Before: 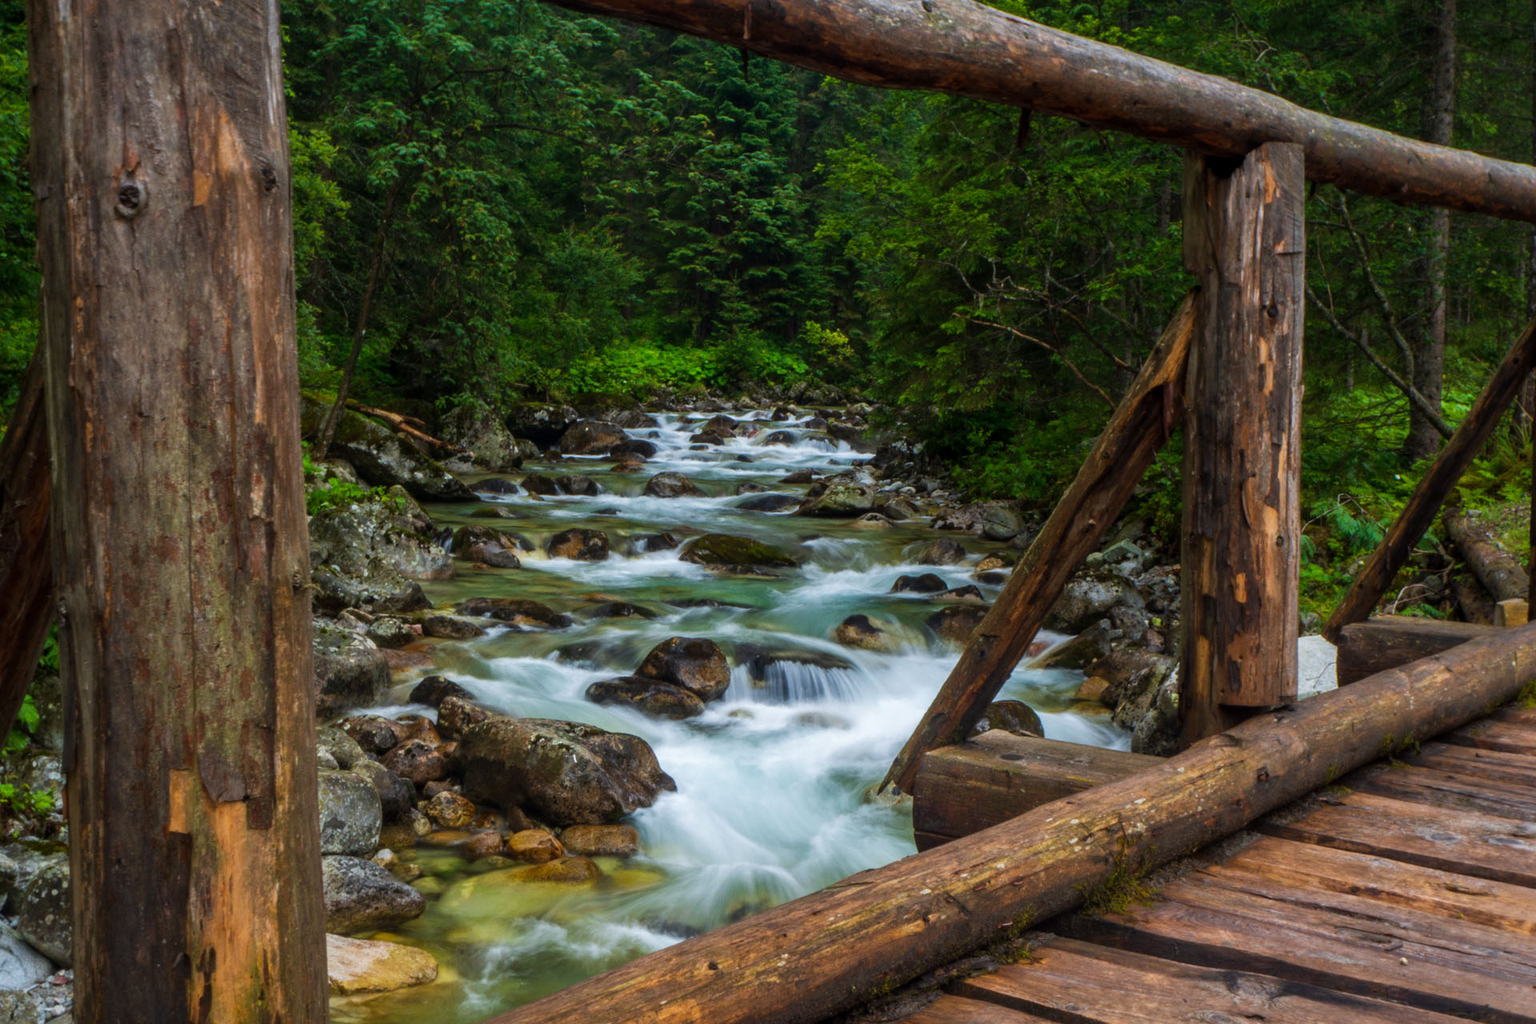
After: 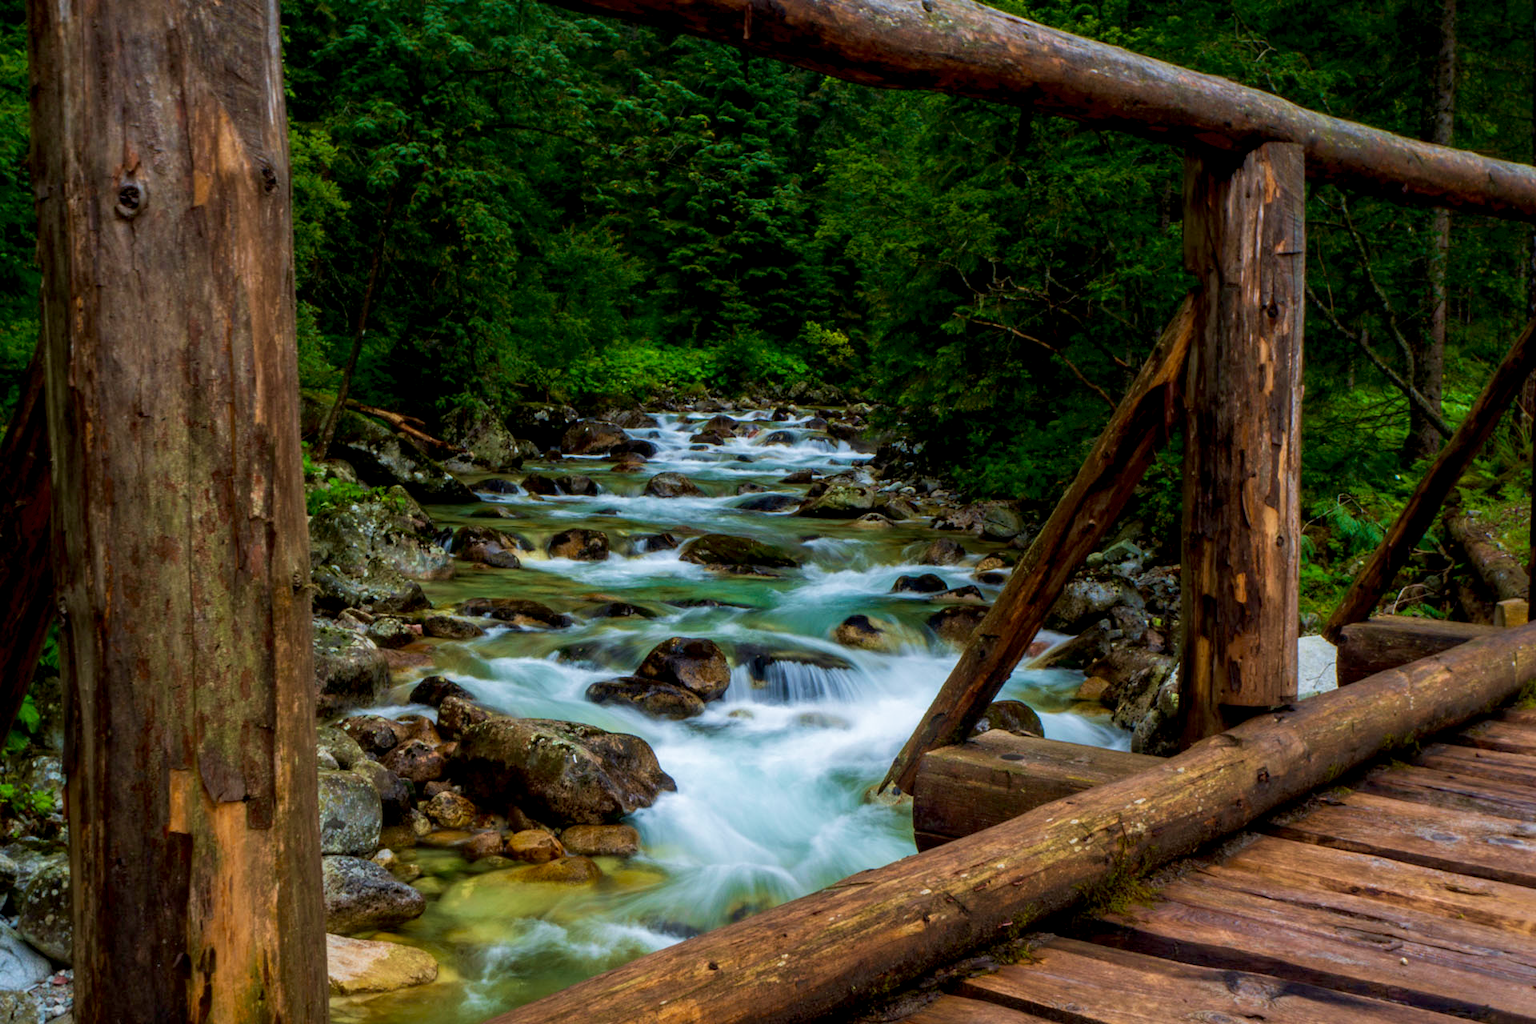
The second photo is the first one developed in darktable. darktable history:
velvia: strength 40.36%
exposure: black level correction 0.01, compensate highlight preservation false
shadows and highlights: shadows -22.59, highlights 46.78, soften with gaussian
